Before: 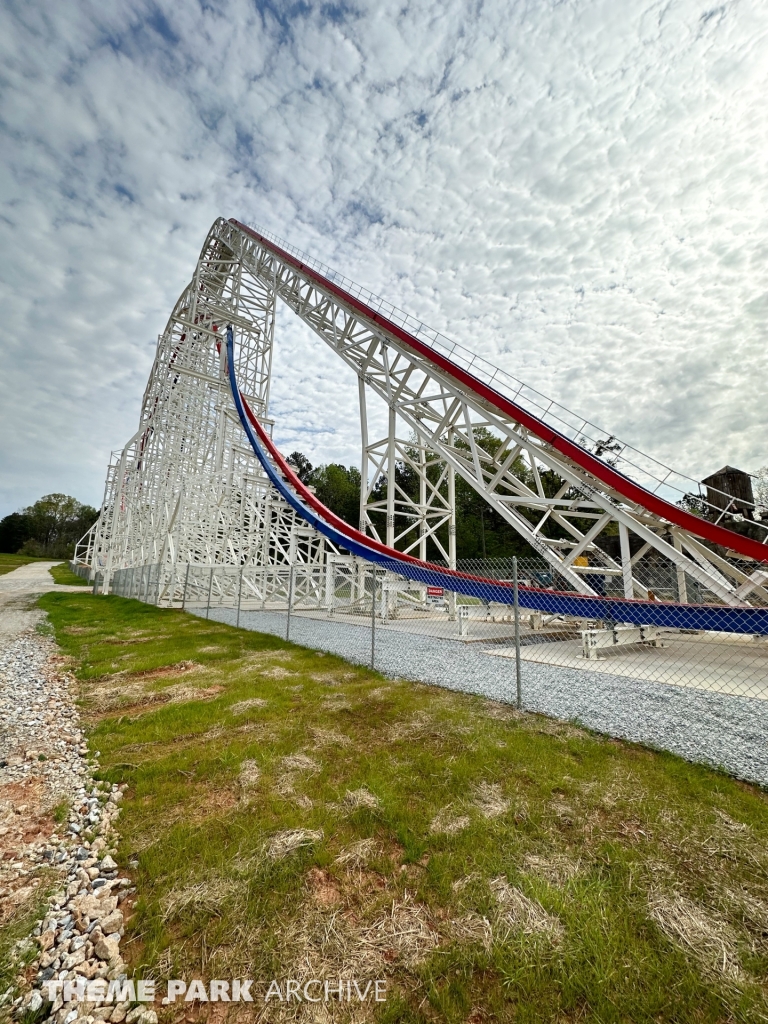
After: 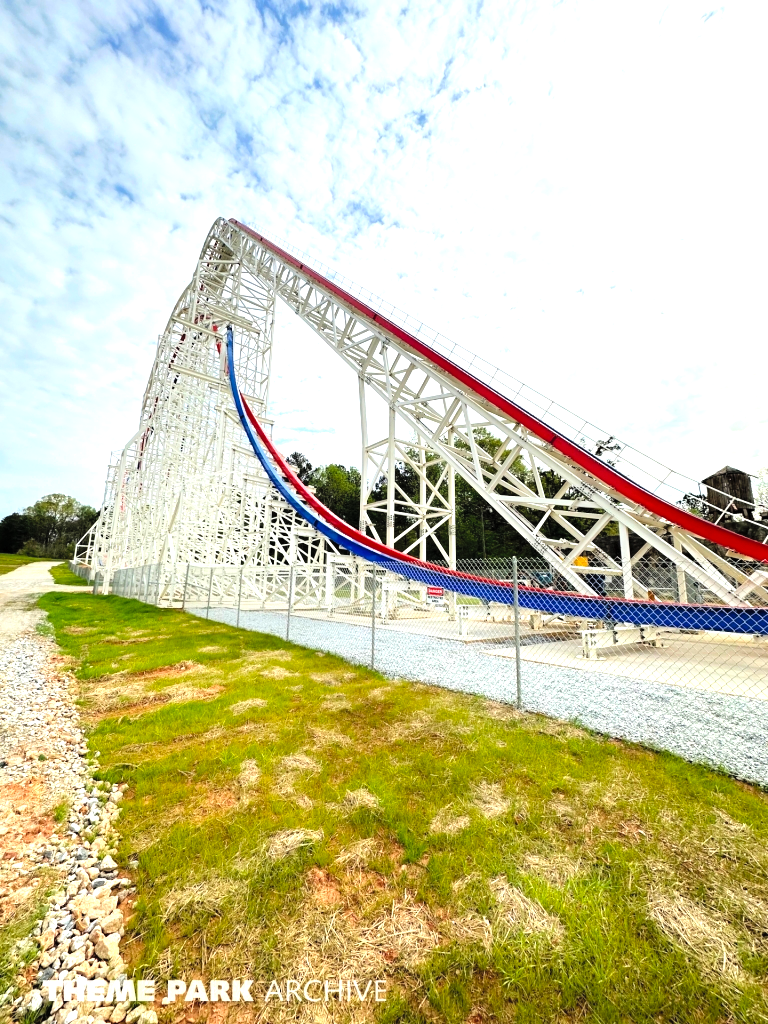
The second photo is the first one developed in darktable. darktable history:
contrast brightness saturation: contrast 0.069, brightness 0.178, saturation 0.403
tone equalizer: -8 EV -1.11 EV, -7 EV -1.01 EV, -6 EV -0.887 EV, -5 EV -0.539 EV, -3 EV 0.575 EV, -2 EV 0.845 EV, -1 EV 0.991 EV, +0 EV 1.07 EV
